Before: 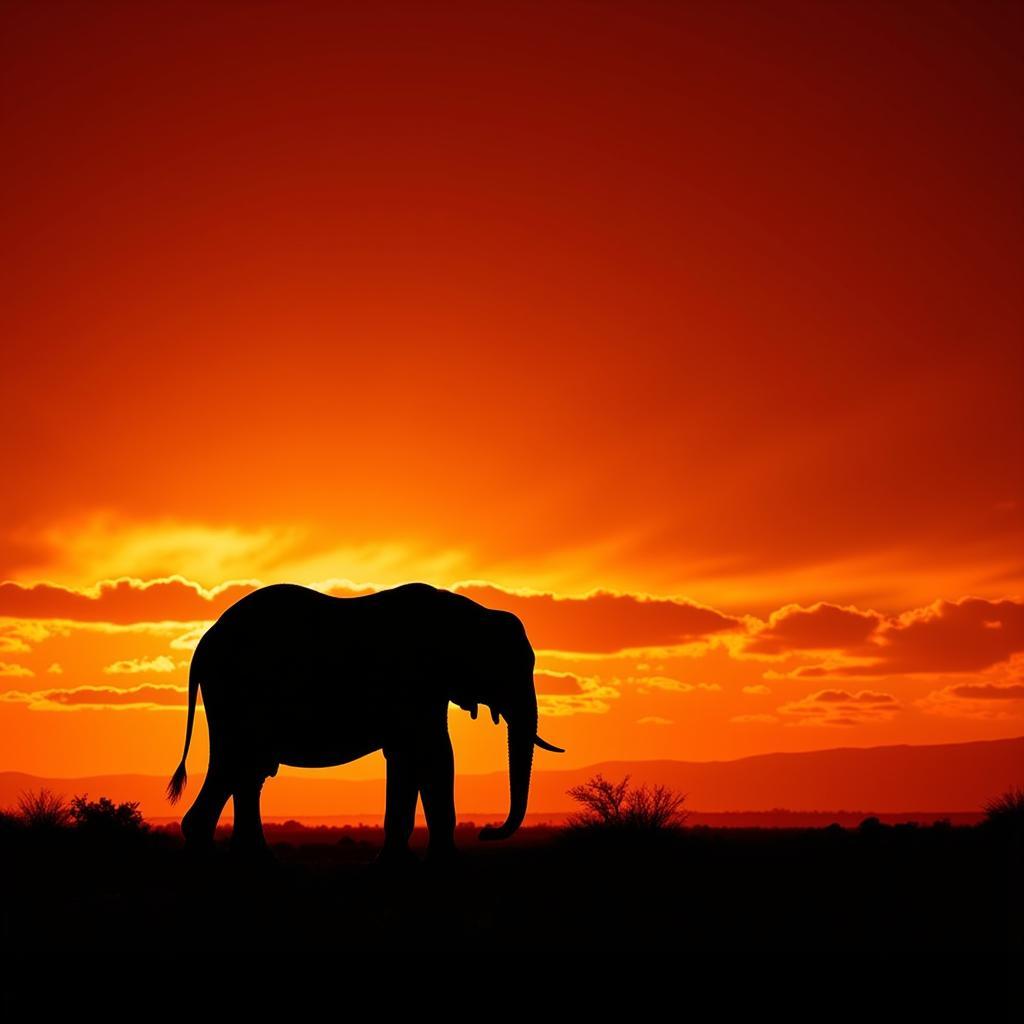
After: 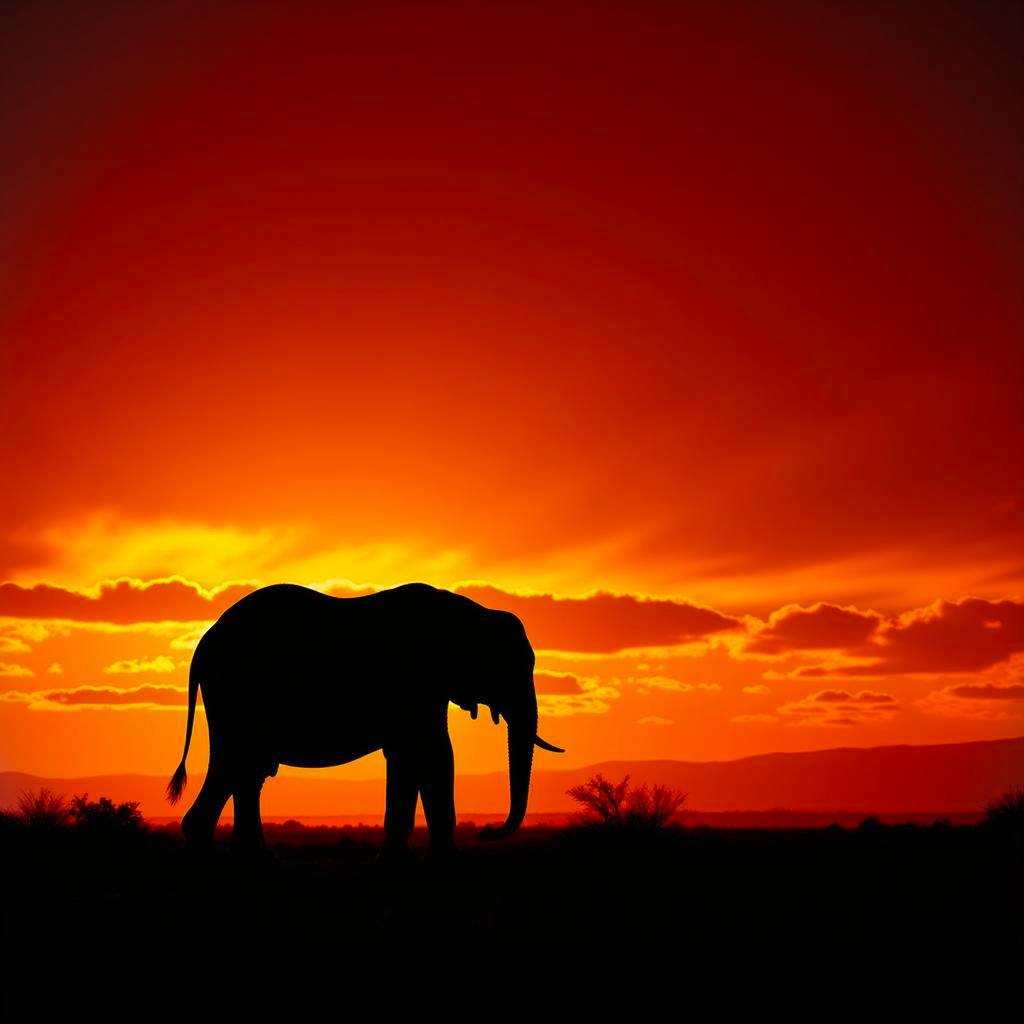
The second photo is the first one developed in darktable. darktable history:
color balance rgb: perceptual saturation grading › global saturation 40.944%, perceptual saturation grading › highlights -25.169%, perceptual saturation grading › mid-tones 35.423%, perceptual saturation grading › shadows 35.709%, global vibrance 20%
vignetting: fall-off start 100.73%, unbound false
